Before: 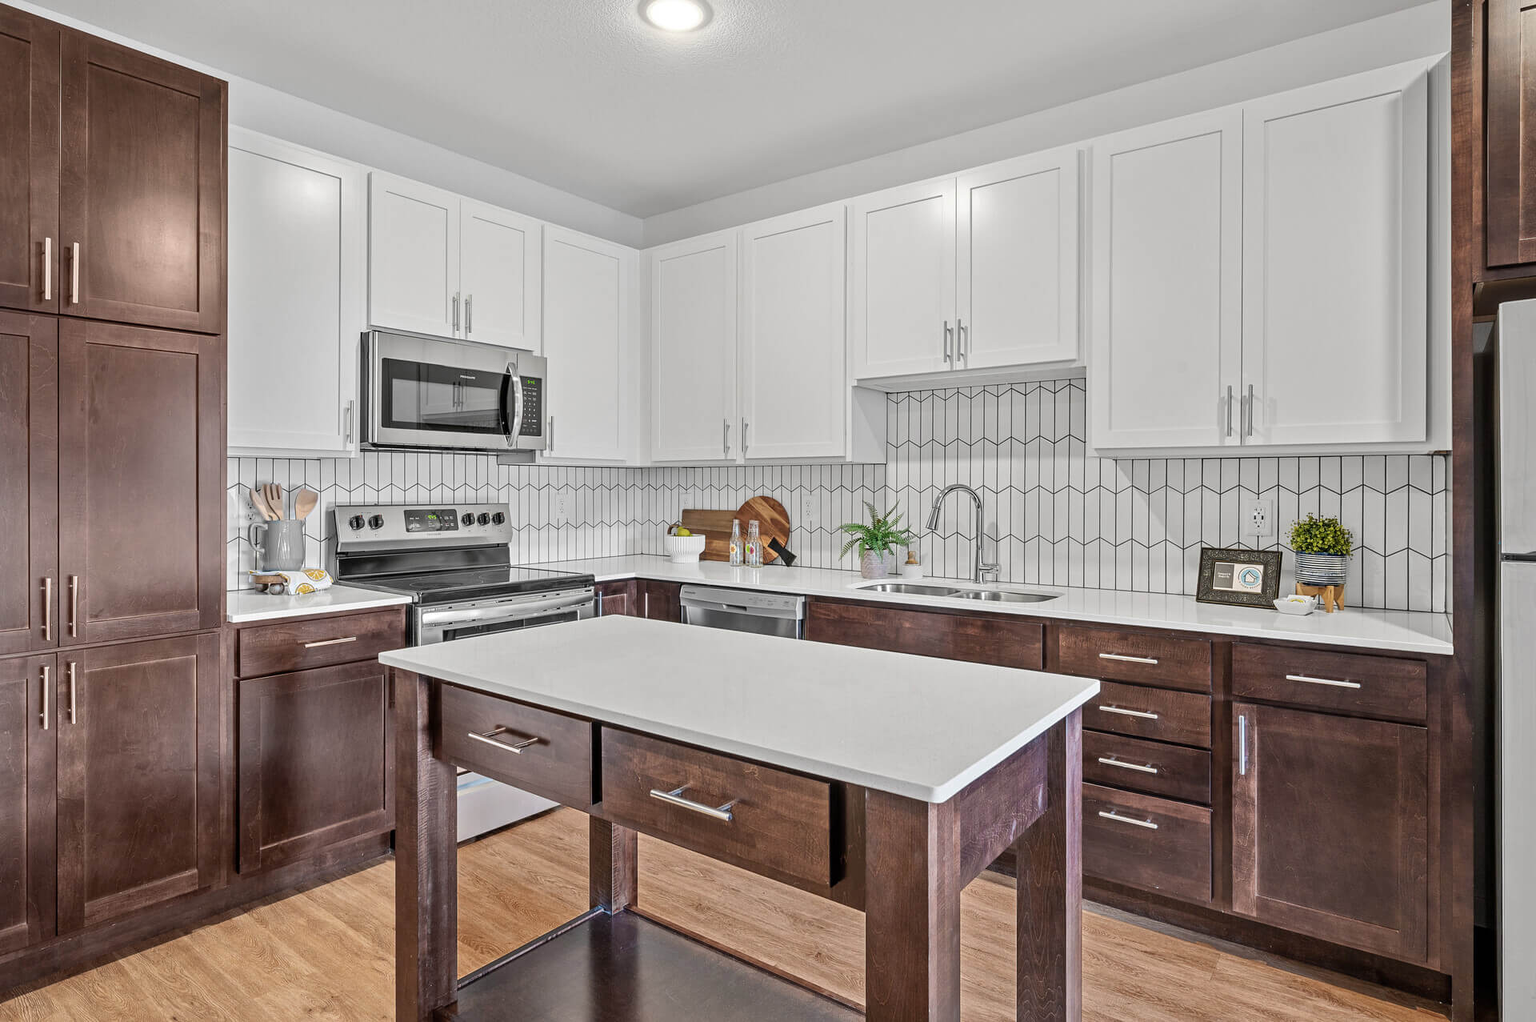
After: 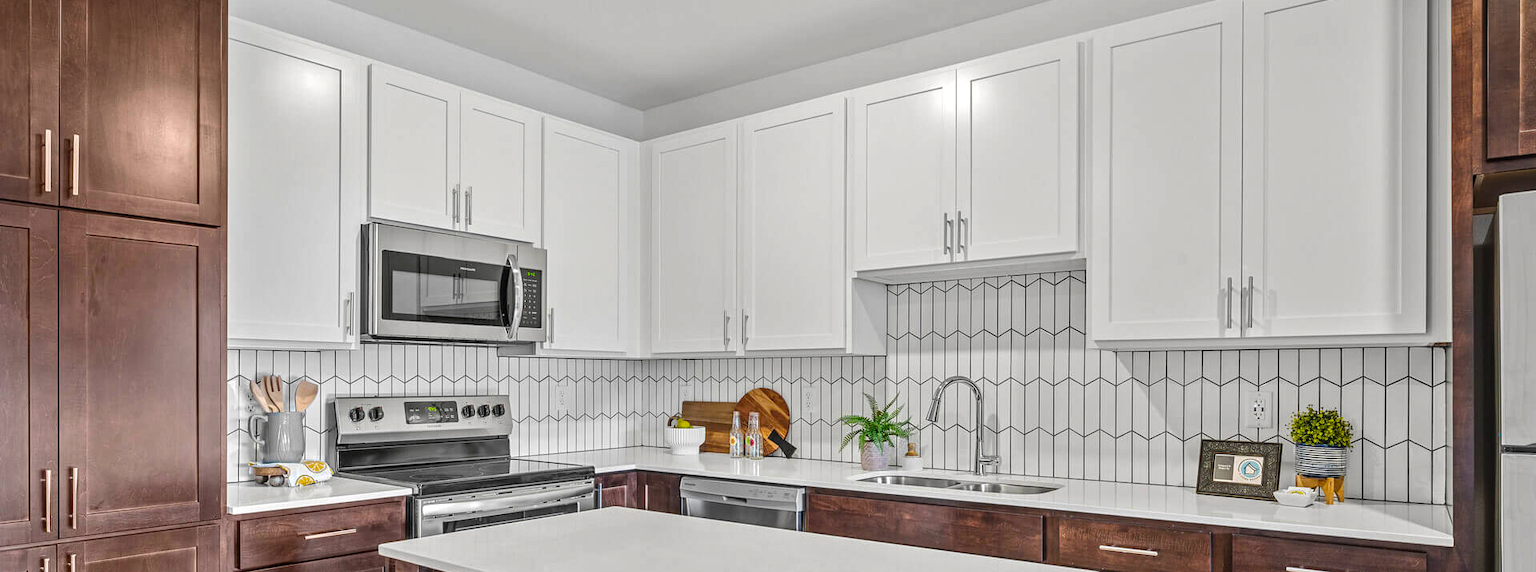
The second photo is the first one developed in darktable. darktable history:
crop and rotate: top 10.605%, bottom 33.274%
contrast brightness saturation: saturation -0.04
exposure: black level correction -0.005, exposure 0.054 EV, compensate highlight preservation false
color balance: output saturation 98.5%
local contrast: on, module defaults
color balance rgb: linear chroma grading › global chroma 15%, perceptual saturation grading › global saturation 30%
